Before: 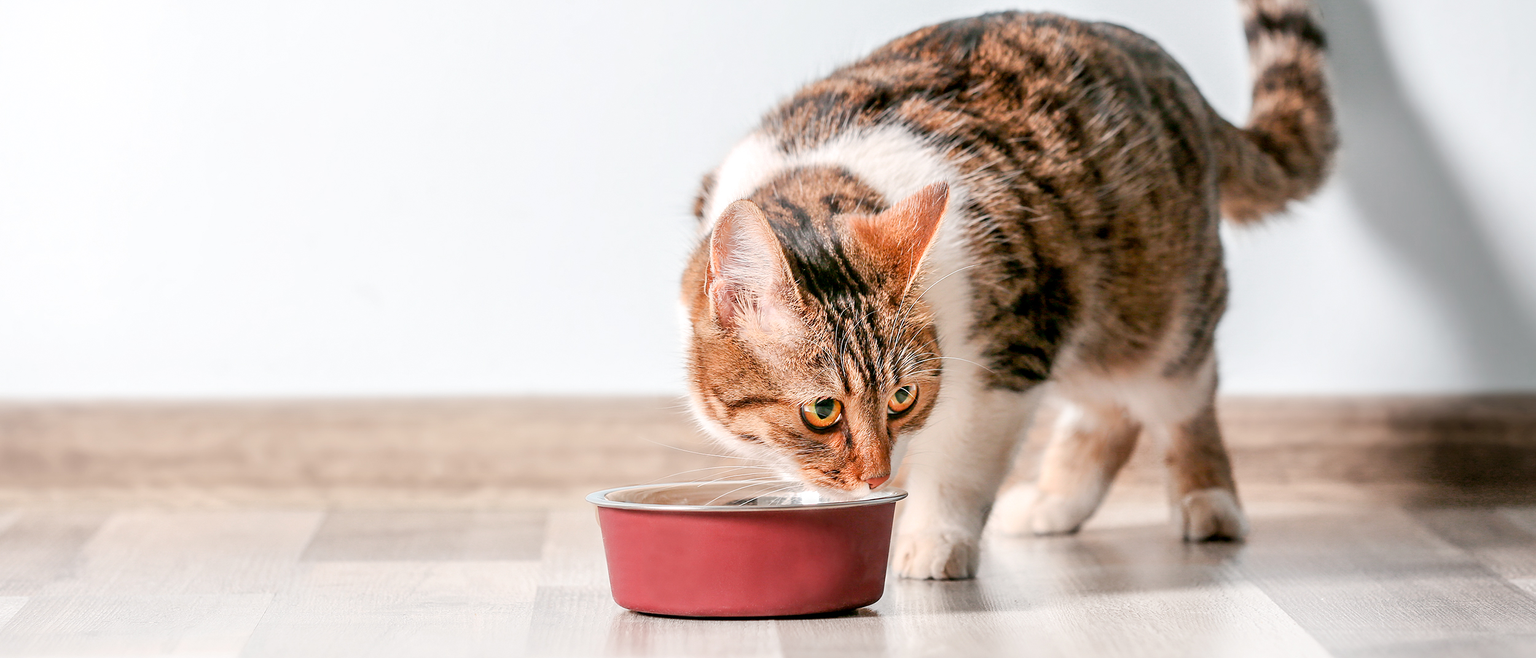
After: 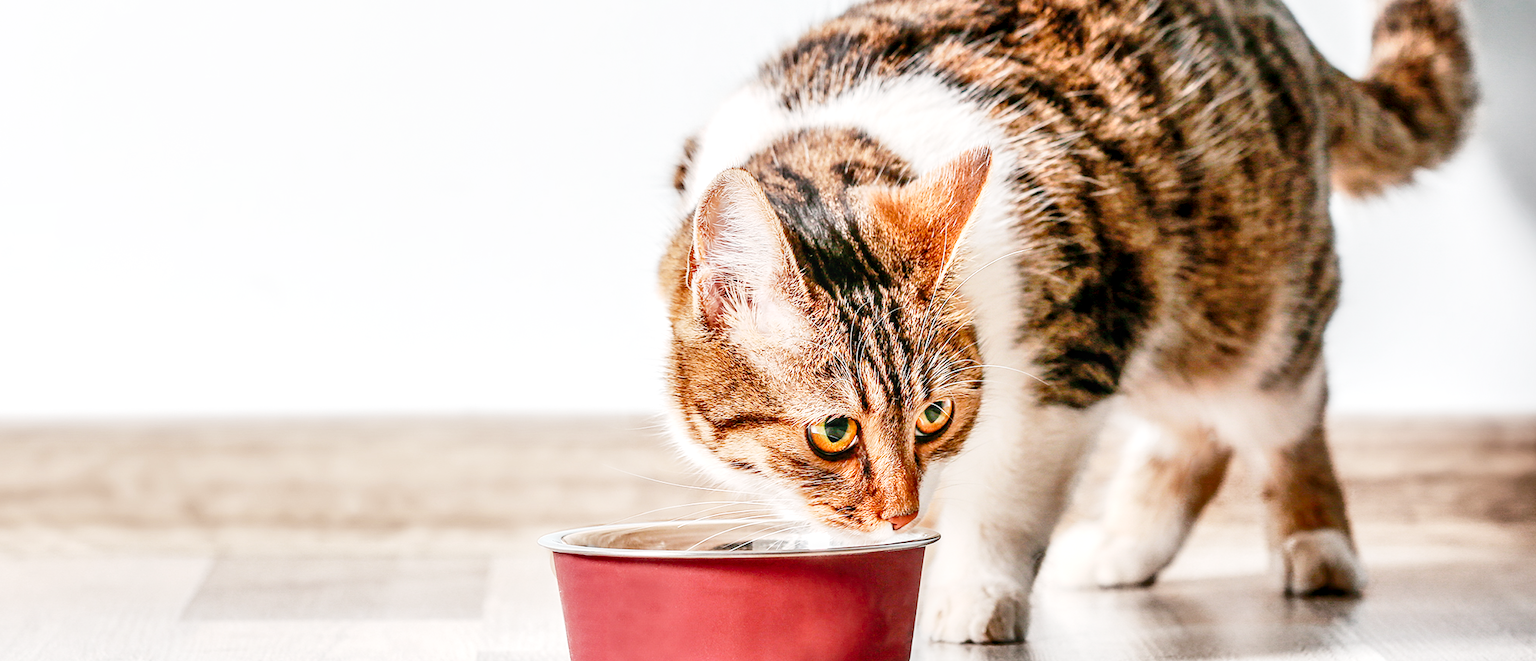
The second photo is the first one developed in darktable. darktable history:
base curve: curves: ch0 [(0, 0) (0.028, 0.03) (0.121, 0.232) (0.46, 0.748) (0.859, 0.968) (1, 1)], preserve colors none
shadows and highlights: shadows 61.28, soften with gaussian
local contrast: on, module defaults
crop and rotate: left 10.15%, top 9.922%, right 9.849%, bottom 9.648%
